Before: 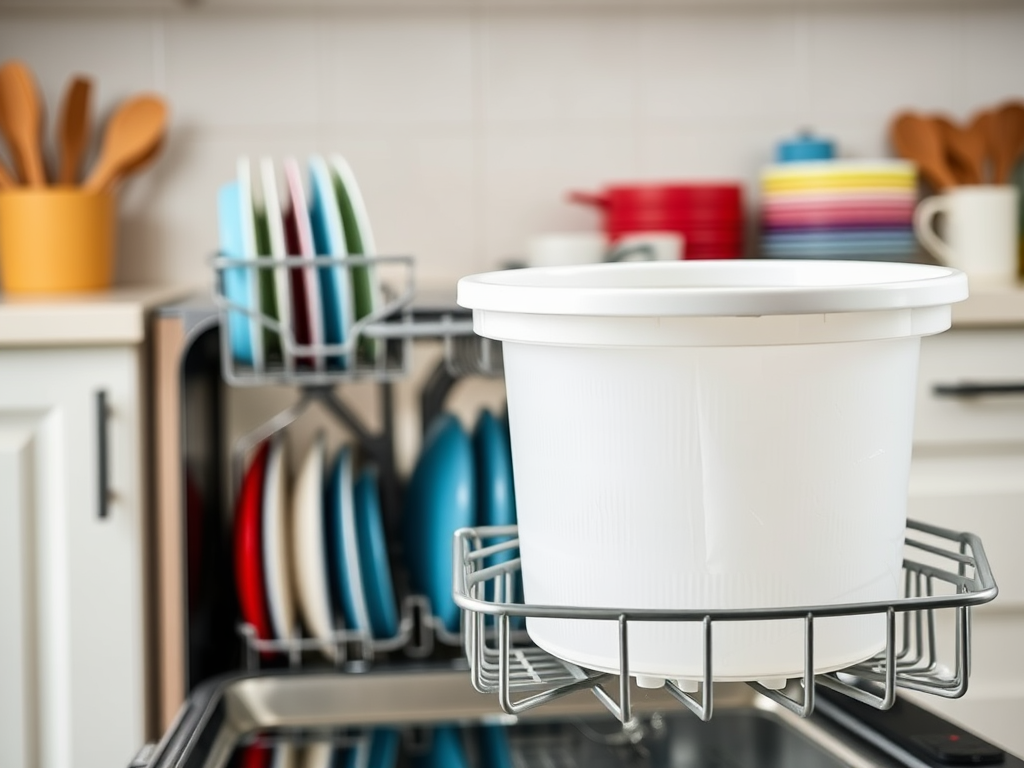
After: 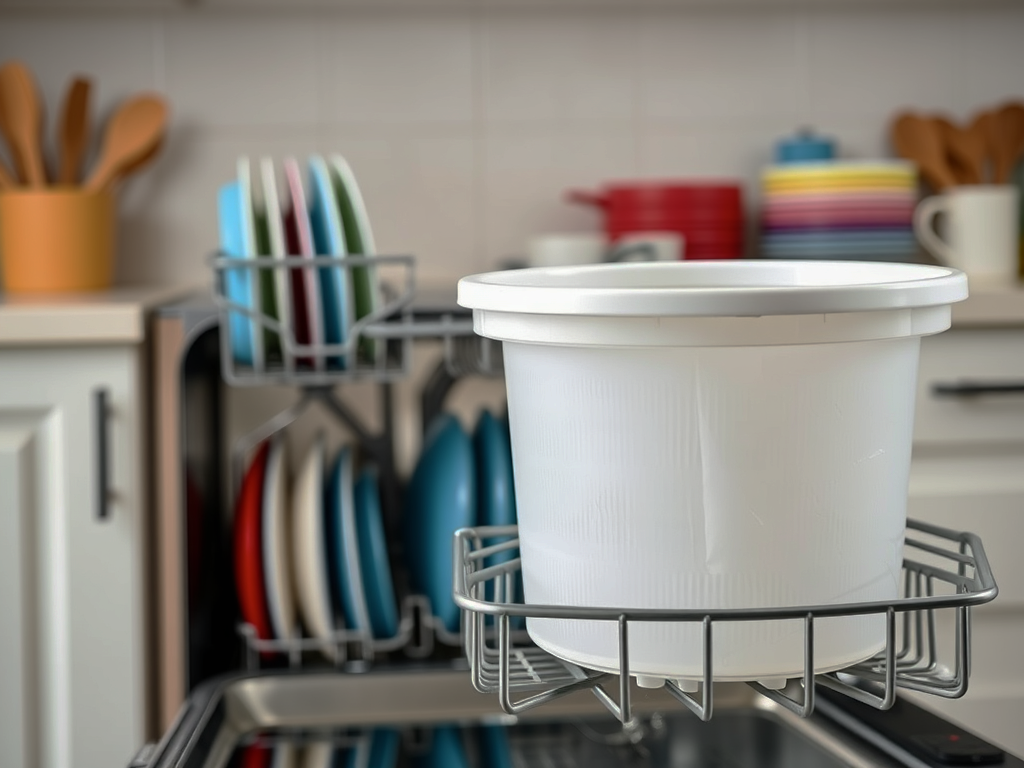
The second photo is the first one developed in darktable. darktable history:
base curve: curves: ch0 [(0, 0) (0.841, 0.609) (1, 1)], exposure shift 0.01, preserve colors none
